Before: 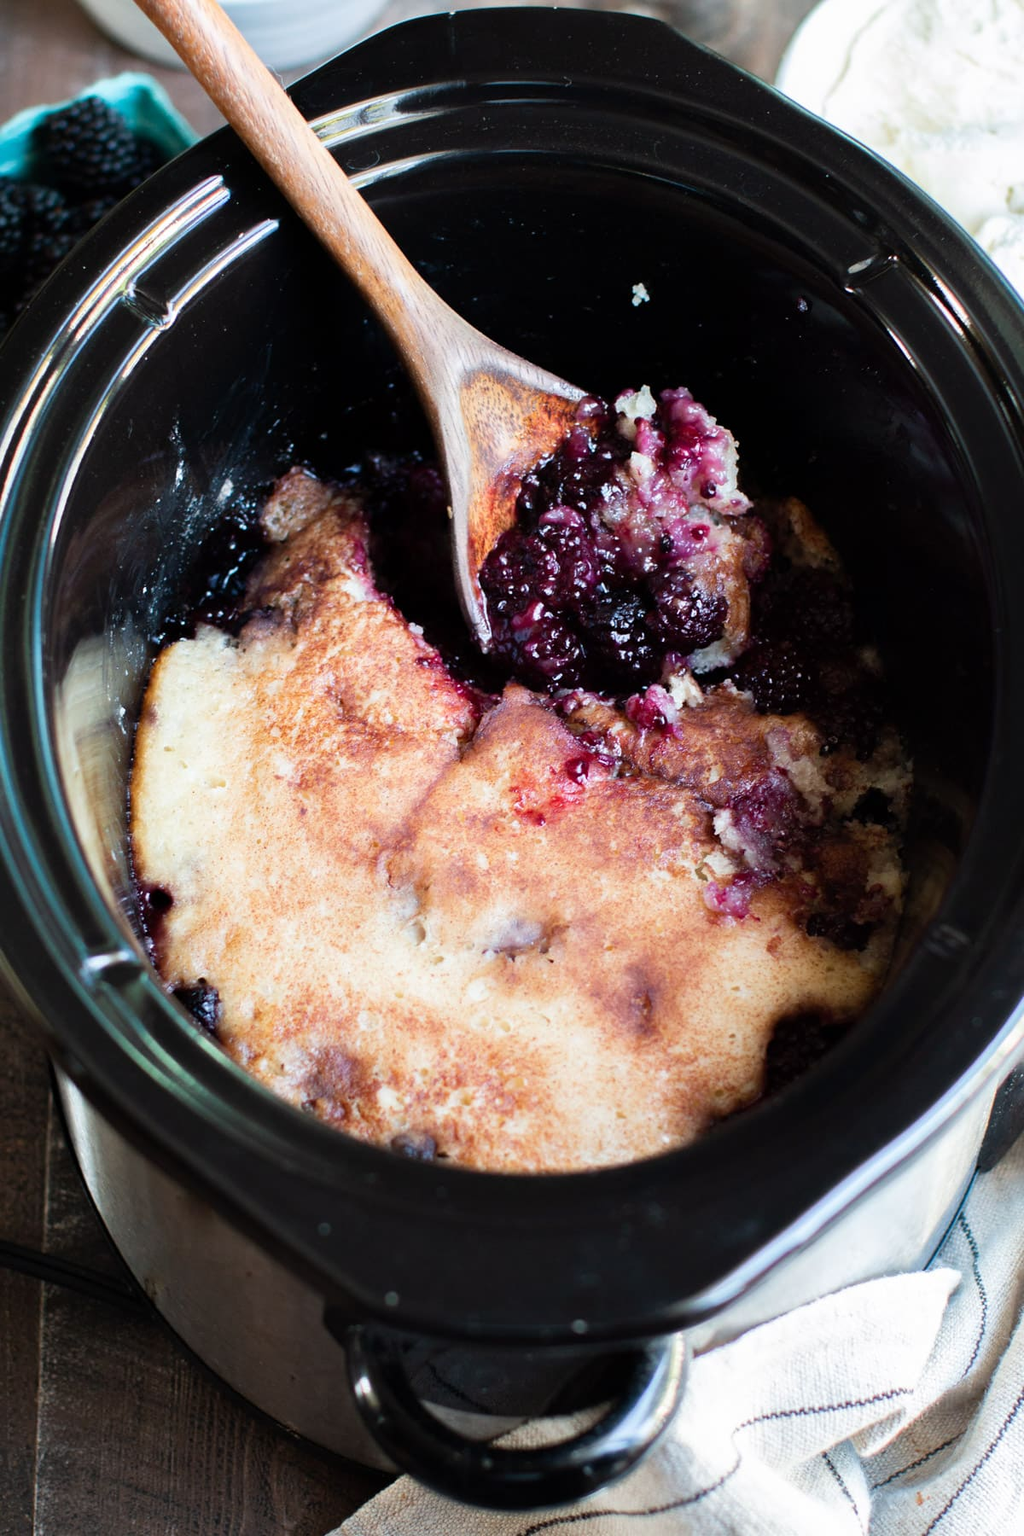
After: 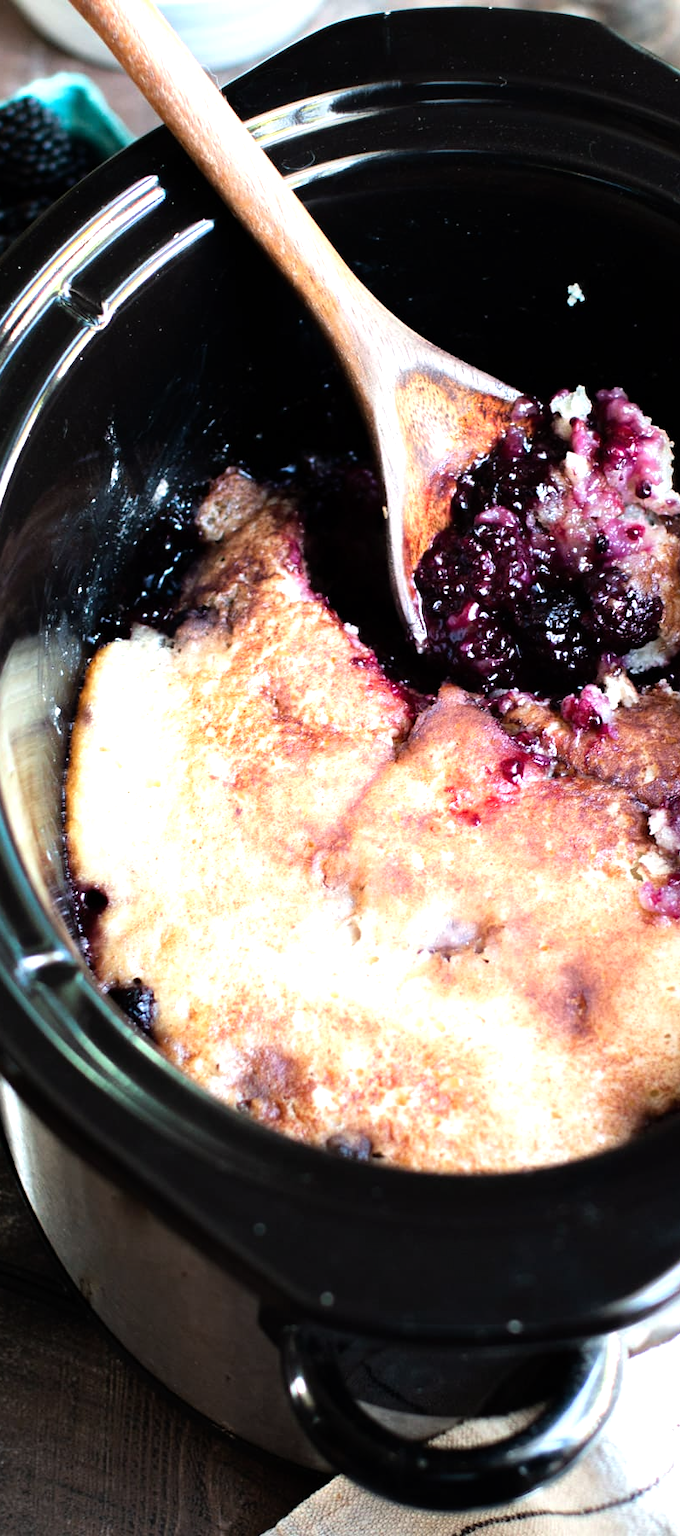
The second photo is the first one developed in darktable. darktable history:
tone equalizer: -8 EV -0.74 EV, -7 EV -0.692 EV, -6 EV -0.595 EV, -5 EV -0.375 EV, -3 EV 0.39 EV, -2 EV 0.6 EV, -1 EV 0.676 EV, +0 EV 0.759 EV, mask exposure compensation -0.508 EV
crop and rotate: left 6.402%, right 27.031%
